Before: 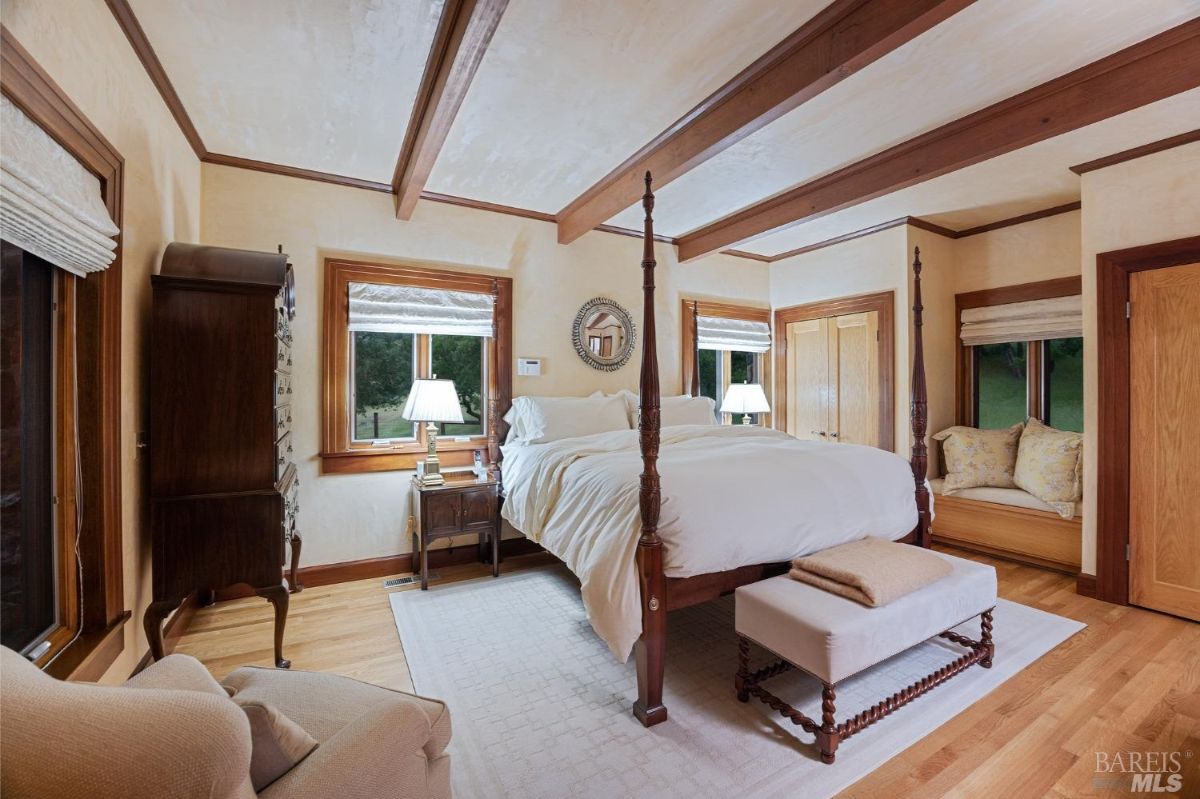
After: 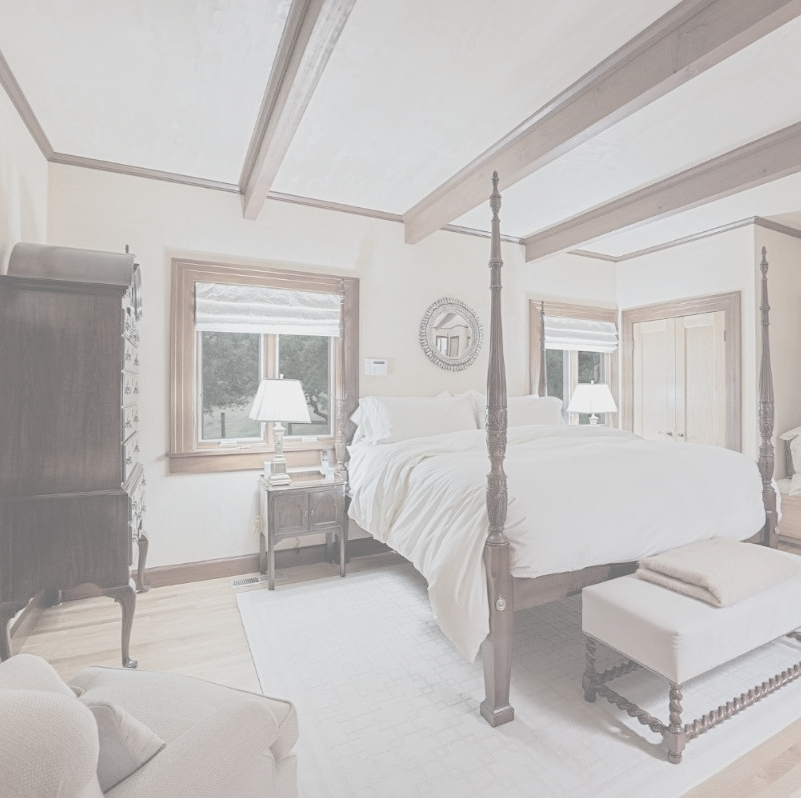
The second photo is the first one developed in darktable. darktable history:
contrast brightness saturation: contrast -0.305, brightness 0.734, saturation -0.794
crop and rotate: left 12.752%, right 20.431%
sharpen: amount 0.201
